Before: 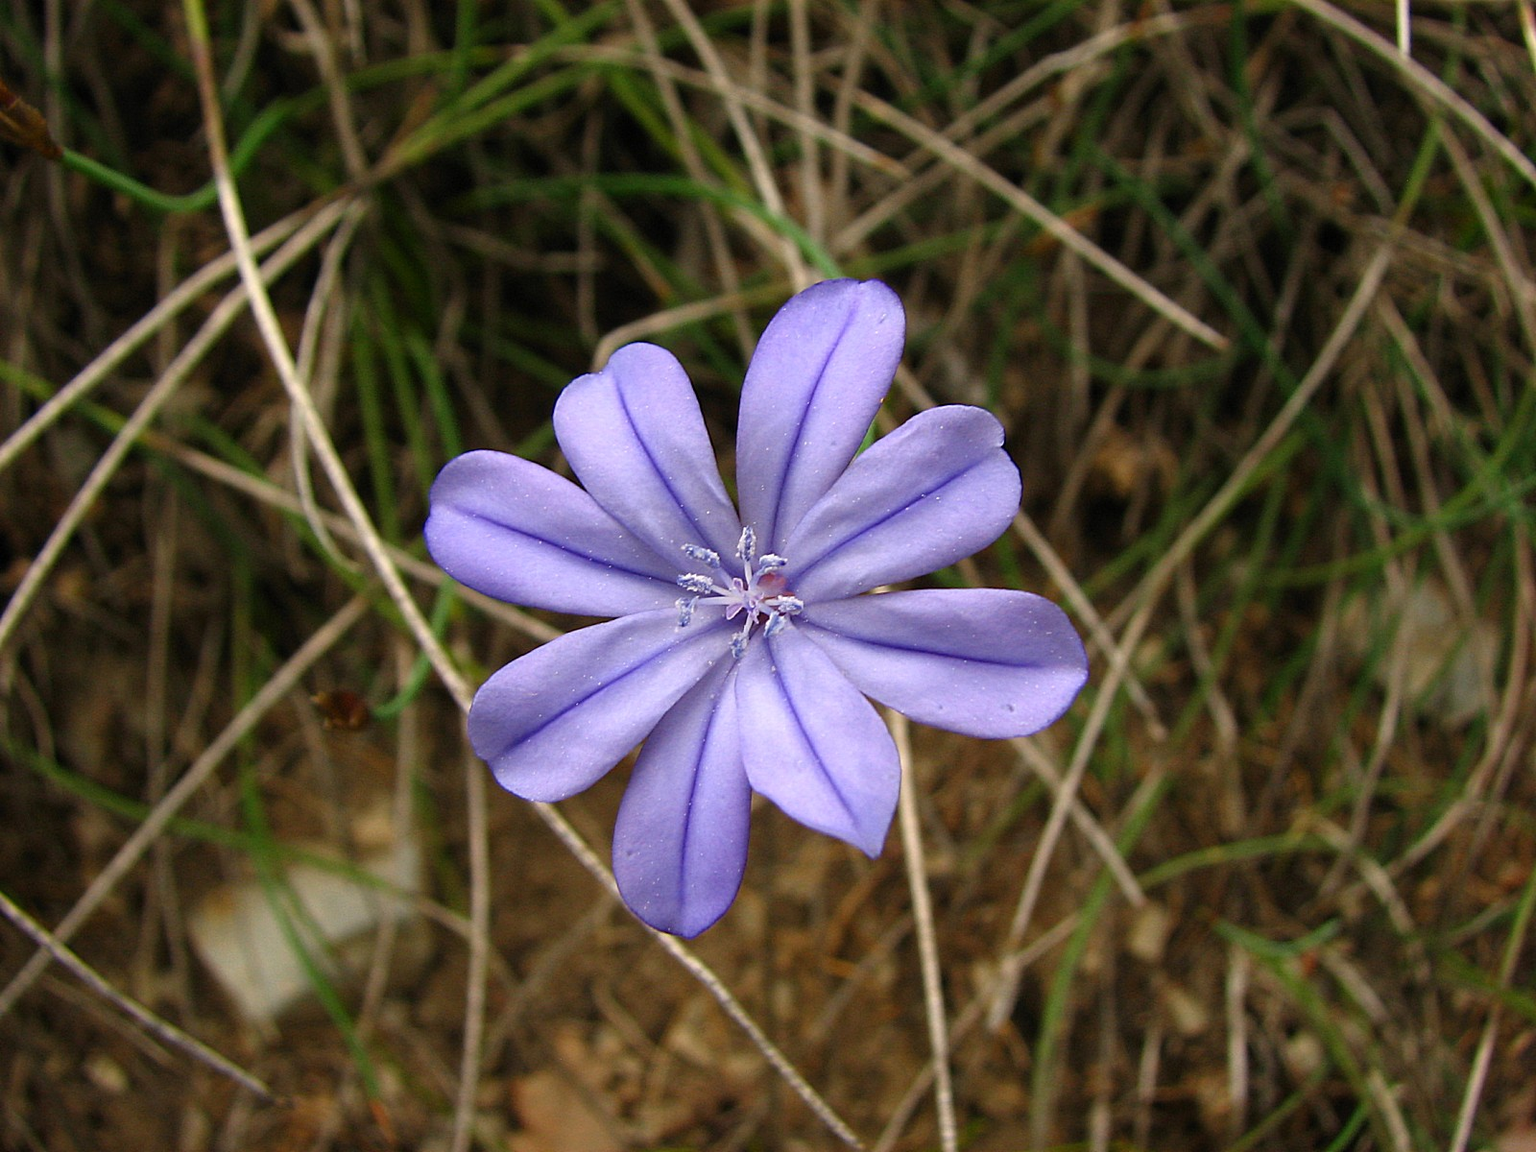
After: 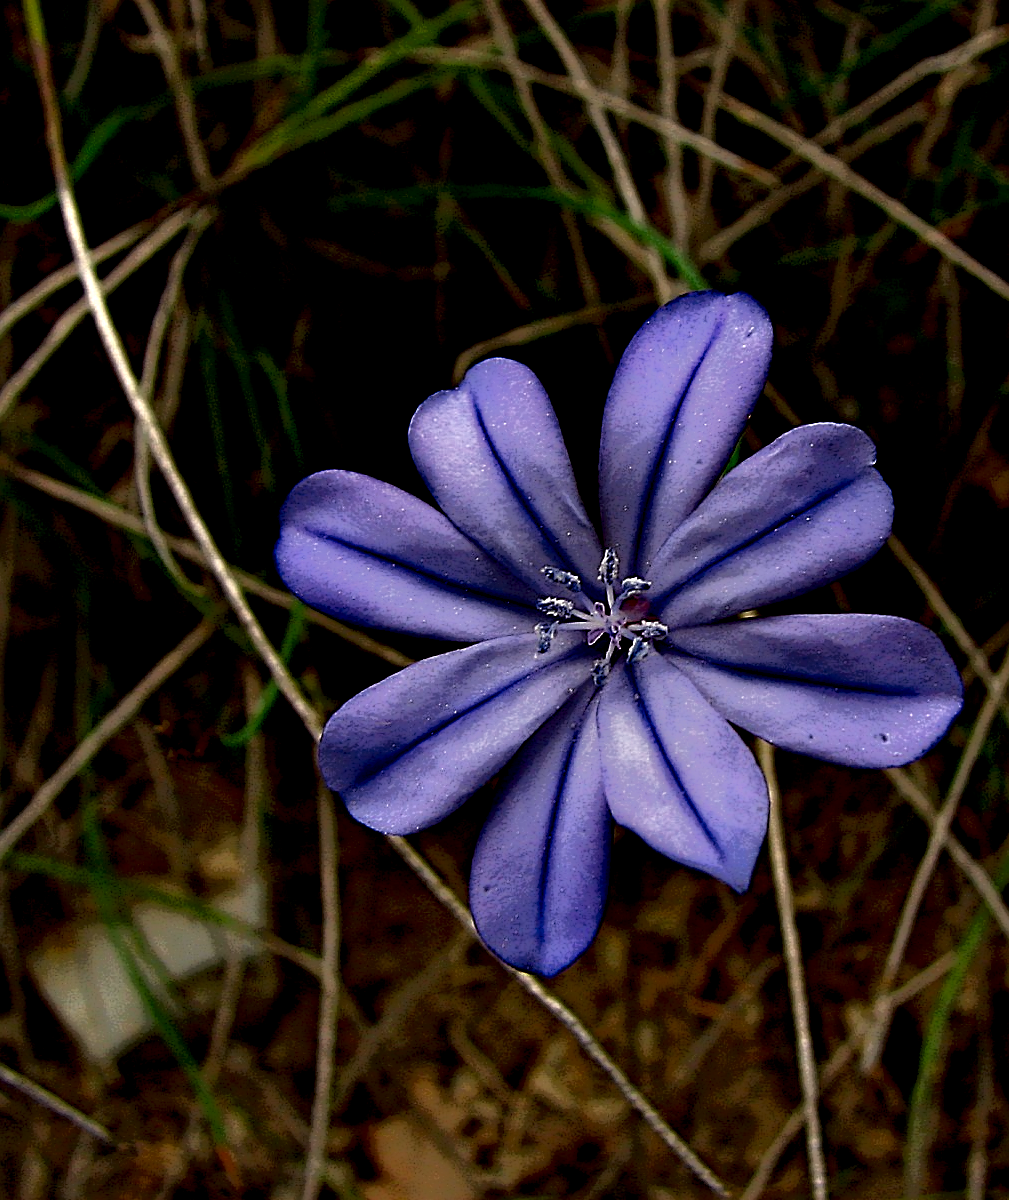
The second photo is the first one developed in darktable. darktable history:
crop: left 10.598%, right 26.303%
contrast brightness saturation: contrast 0.073
contrast equalizer: octaves 7, y [[0.6 ×6], [0.55 ×6], [0 ×6], [0 ×6], [0 ×6]]
local contrast: highlights 1%, shadows 199%, detail 164%, midtone range 0.002
sharpen: on, module defaults
